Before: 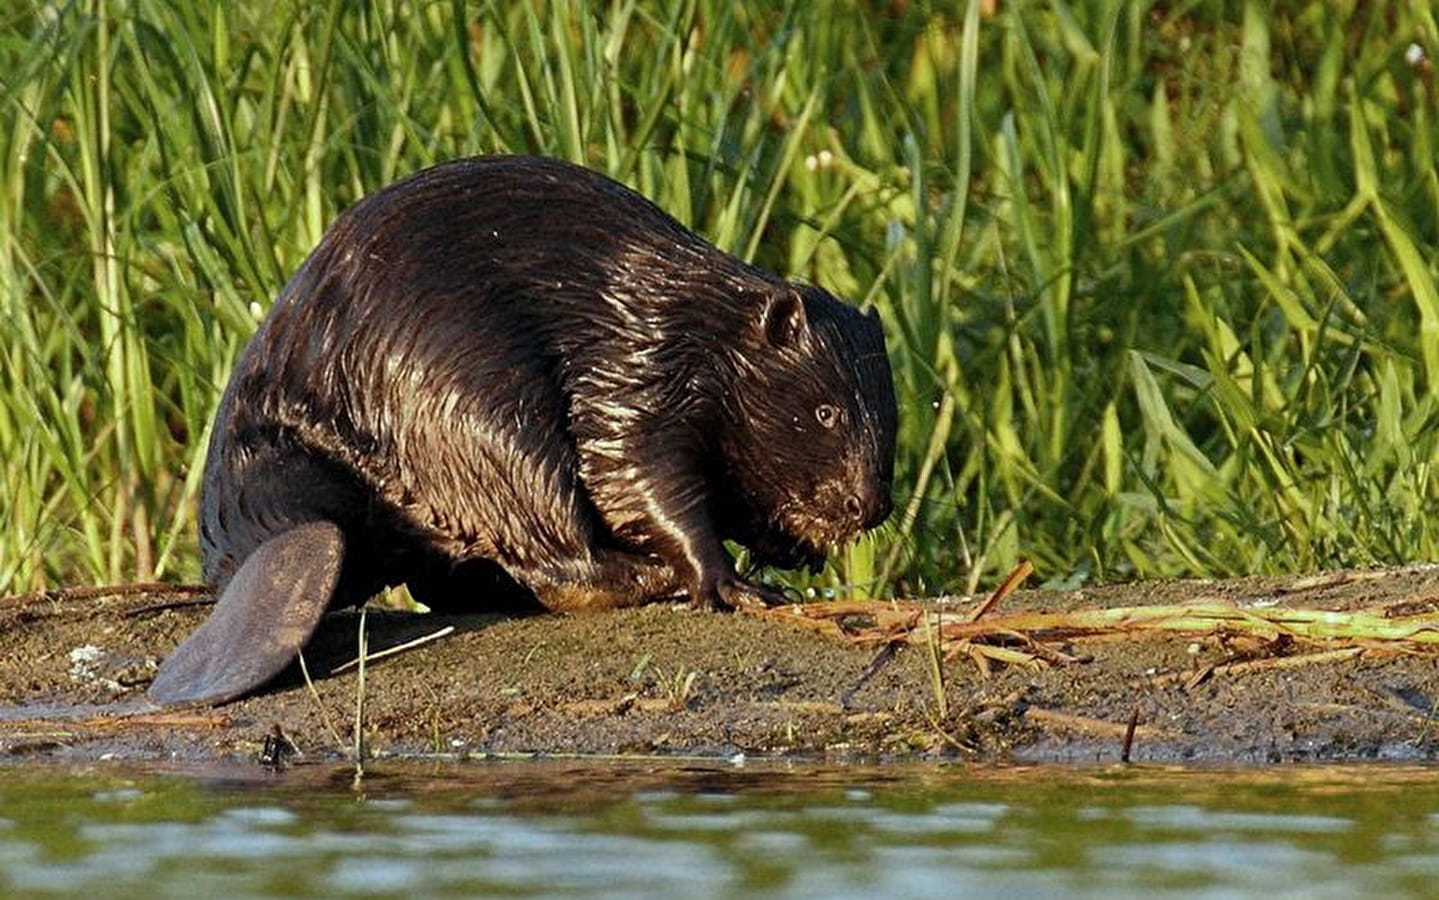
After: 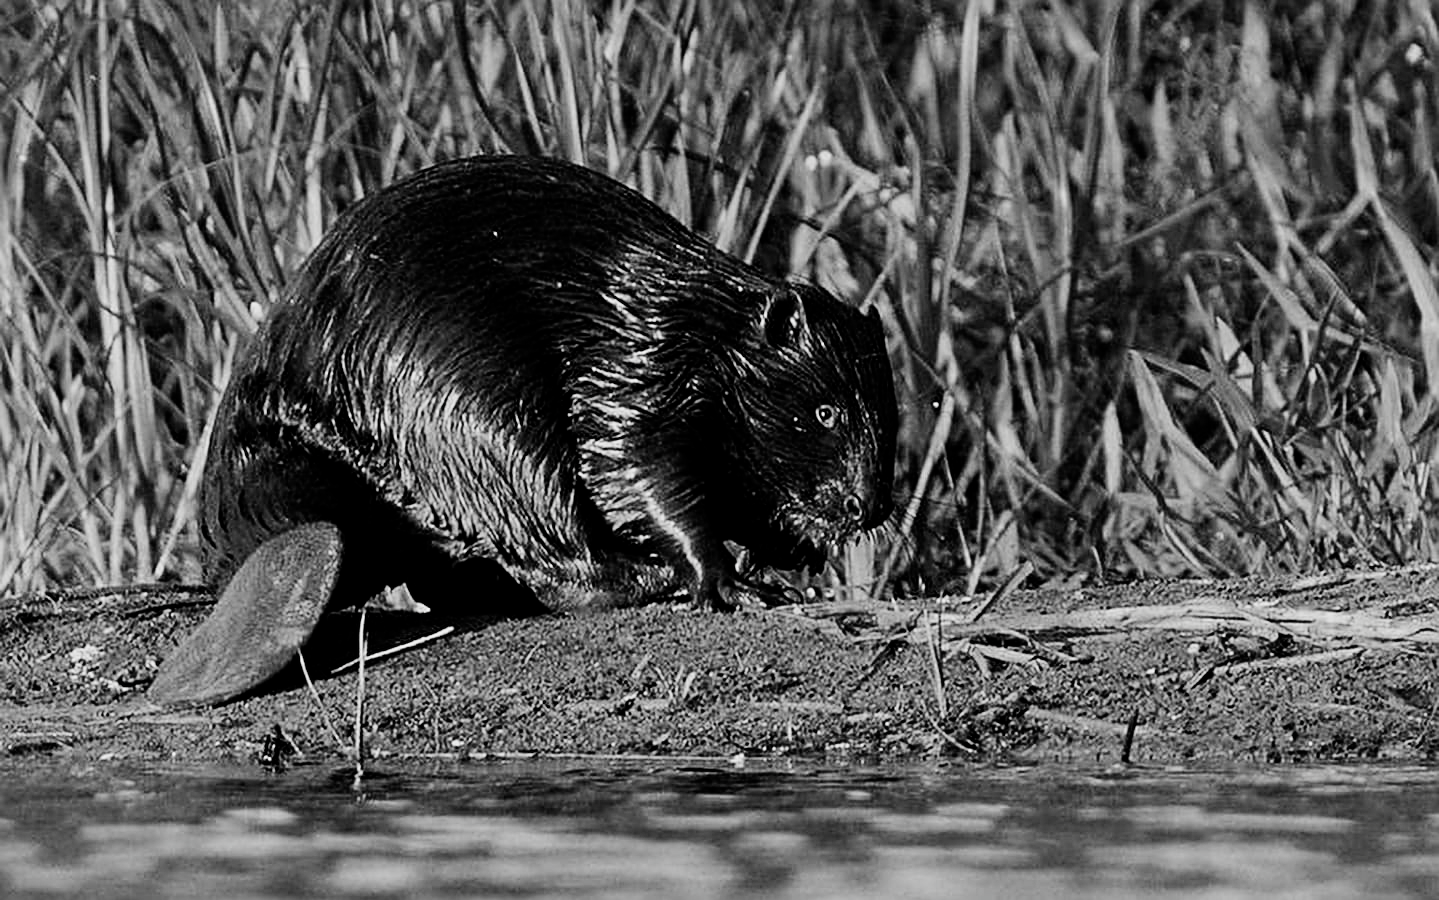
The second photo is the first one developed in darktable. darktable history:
filmic rgb: black relative exposure -5.01 EV, white relative exposure 3.51 EV, hardness 3.17, contrast 1.404, highlights saturation mix -49.59%, preserve chrominance RGB euclidean norm, color science v5 (2021), contrast in shadows safe, contrast in highlights safe
sharpen: on, module defaults
